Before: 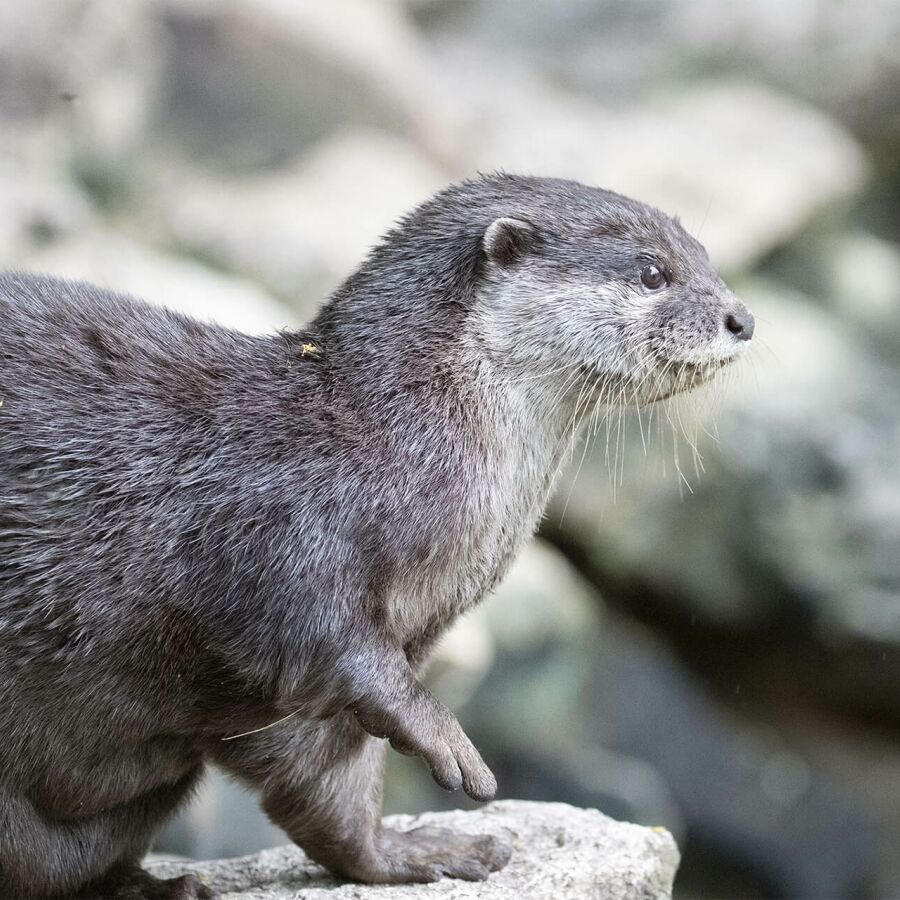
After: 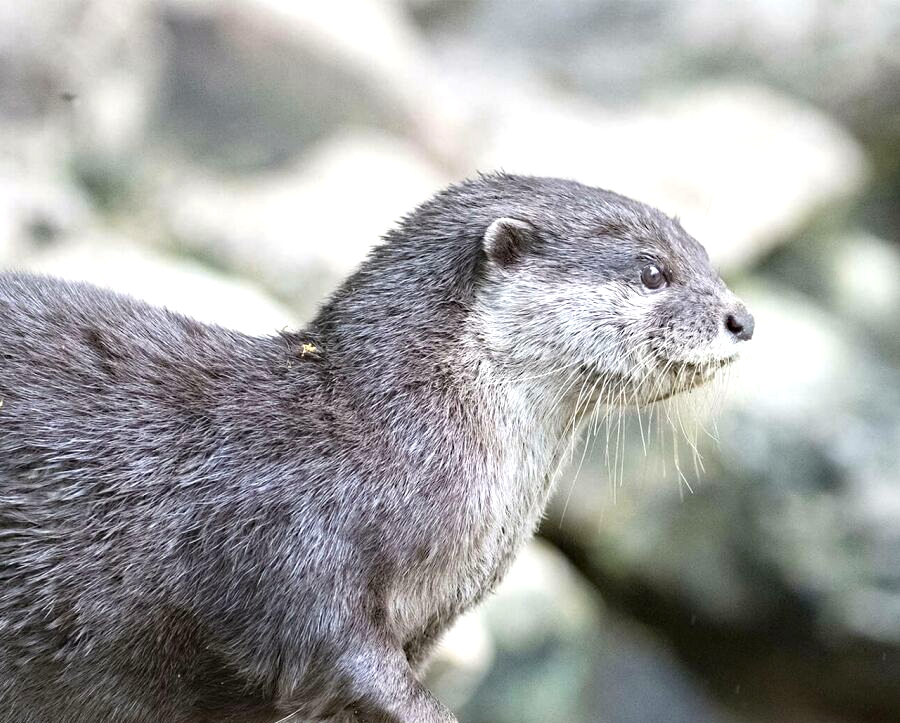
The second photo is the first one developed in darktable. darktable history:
haze removal: compatibility mode true, adaptive false
crop: bottom 19.644%
exposure: black level correction 0, exposure 0.5 EV, compensate highlight preservation false
